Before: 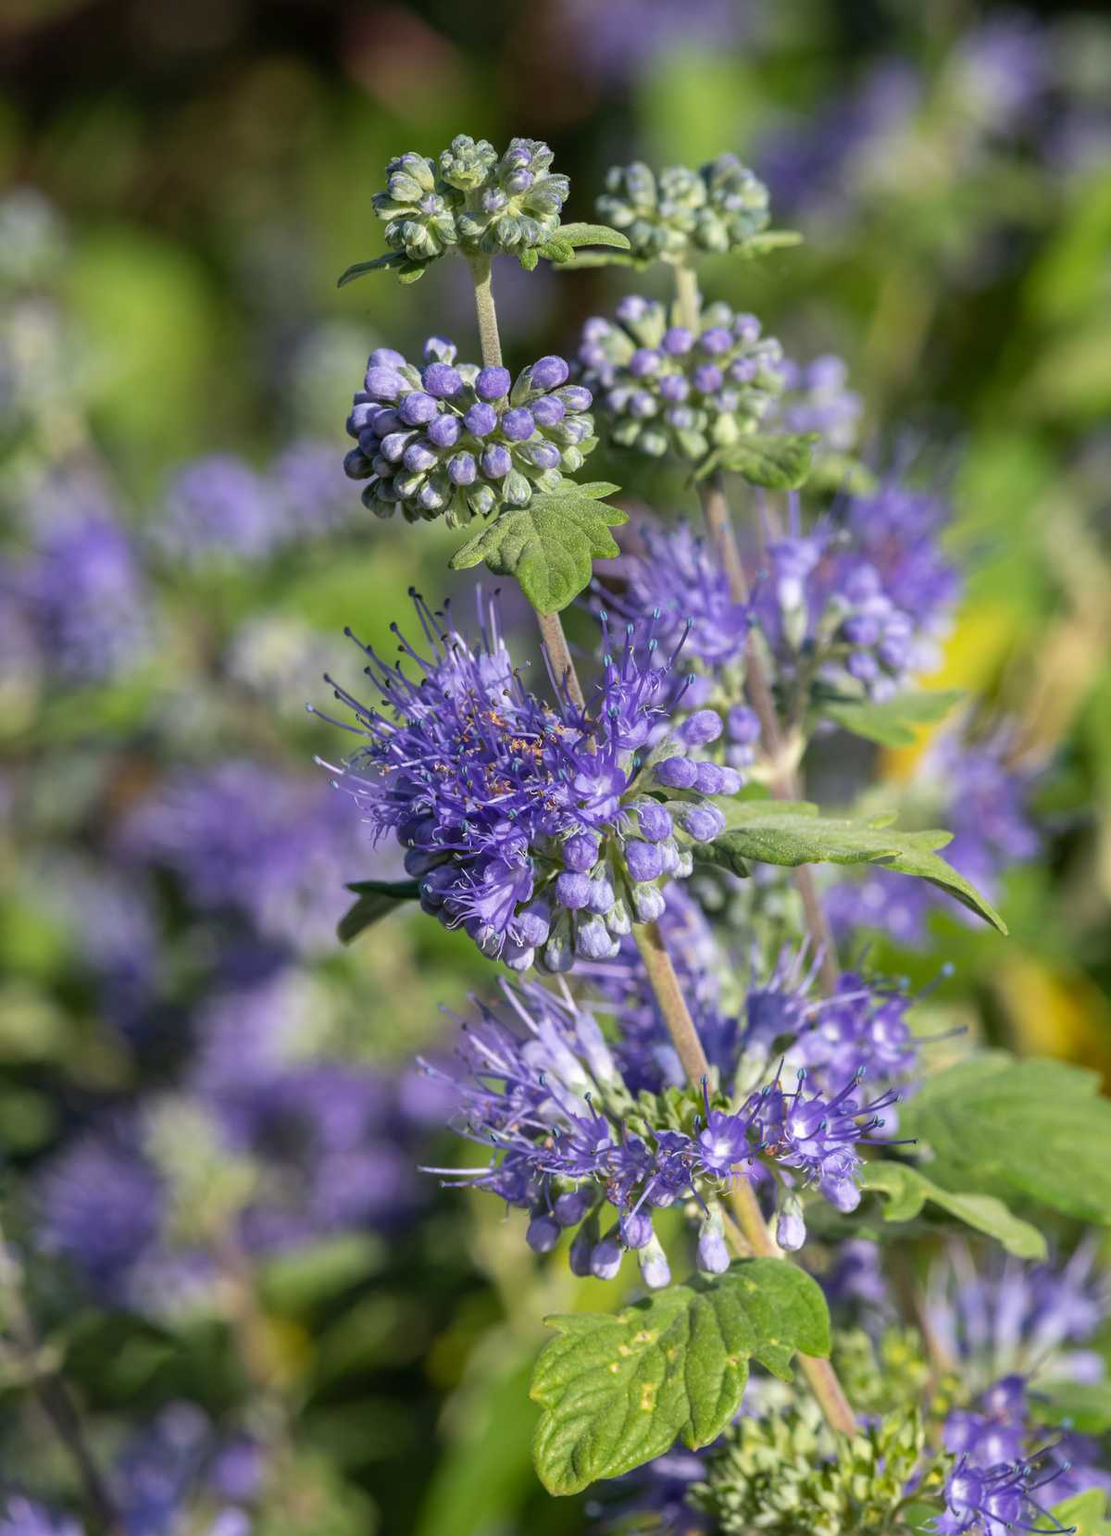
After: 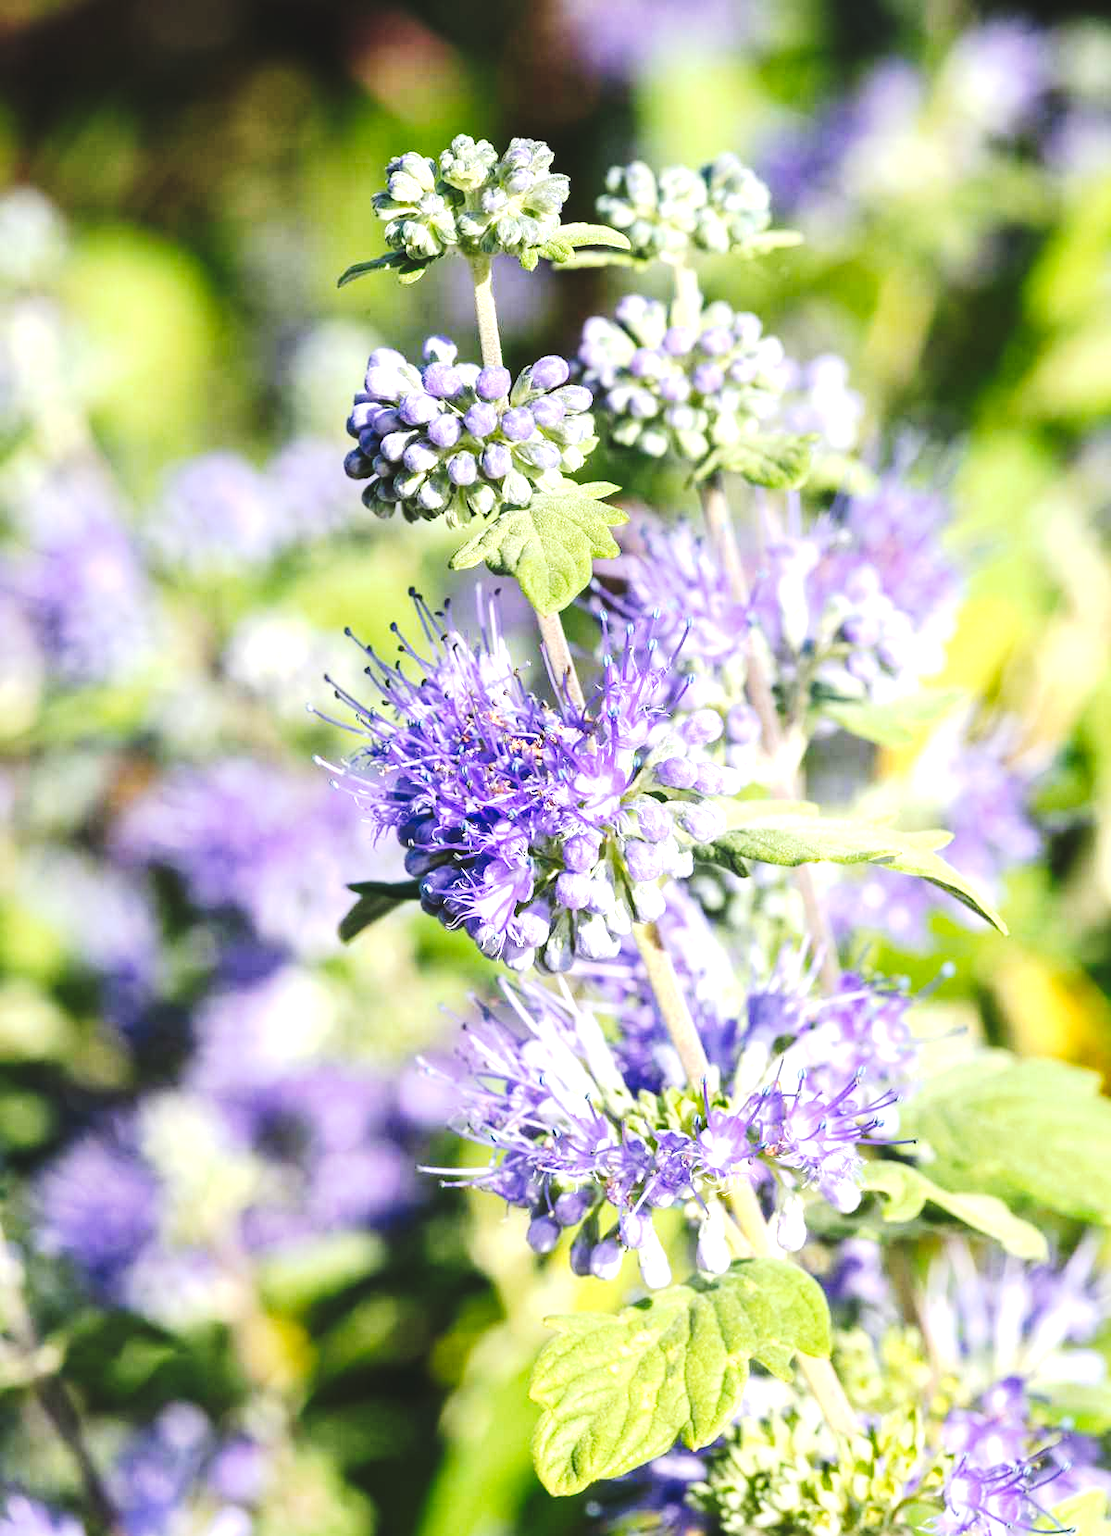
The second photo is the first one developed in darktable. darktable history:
tone equalizer: -8 EV -0.417 EV, -7 EV -0.389 EV, -6 EV -0.333 EV, -5 EV -0.222 EV, -3 EV 0.222 EV, -2 EV 0.333 EV, -1 EV 0.389 EV, +0 EV 0.417 EV, edges refinement/feathering 500, mask exposure compensation -1.57 EV, preserve details no
exposure: exposure 1.061 EV, compensate highlight preservation false
tone curve: curves: ch0 [(0, 0) (0.003, 0.077) (0.011, 0.079) (0.025, 0.085) (0.044, 0.095) (0.069, 0.109) (0.1, 0.124) (0.136, 0.142) (0.177, 0.169) (0.224, 0.207) (0.277, 0.267) (0.335, 0.347) (0.399, 0.442) (0.468, 0.54) (0.543, 0.635) (0.623, 0.726) (0.709, 0.813) (0.801, 0.882) (0.898, 0.934) (1, 1)], preserve colors none
